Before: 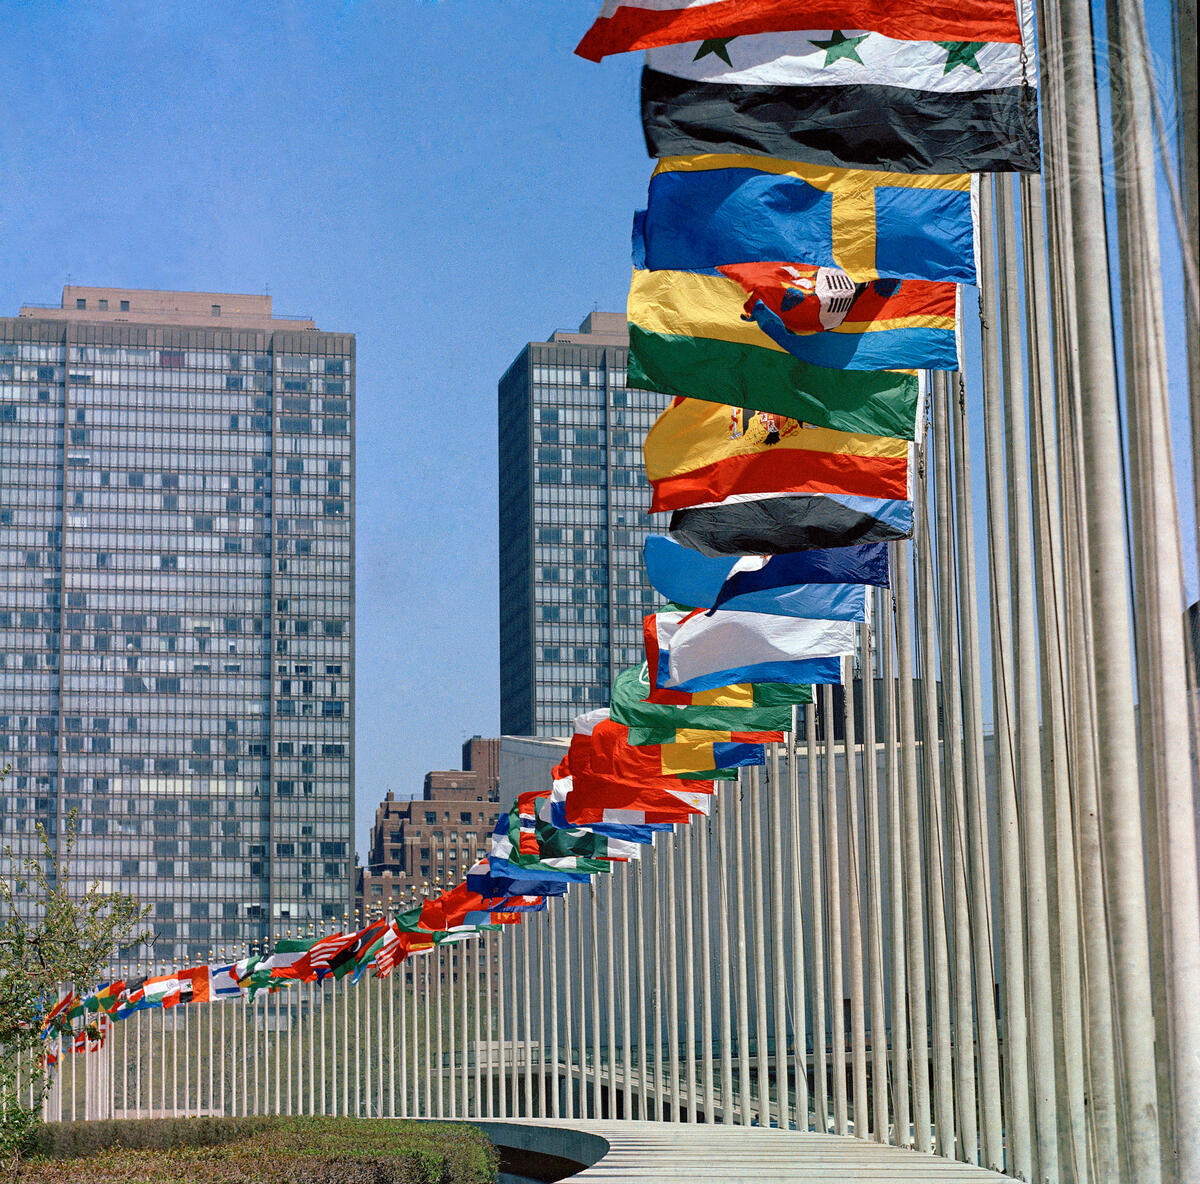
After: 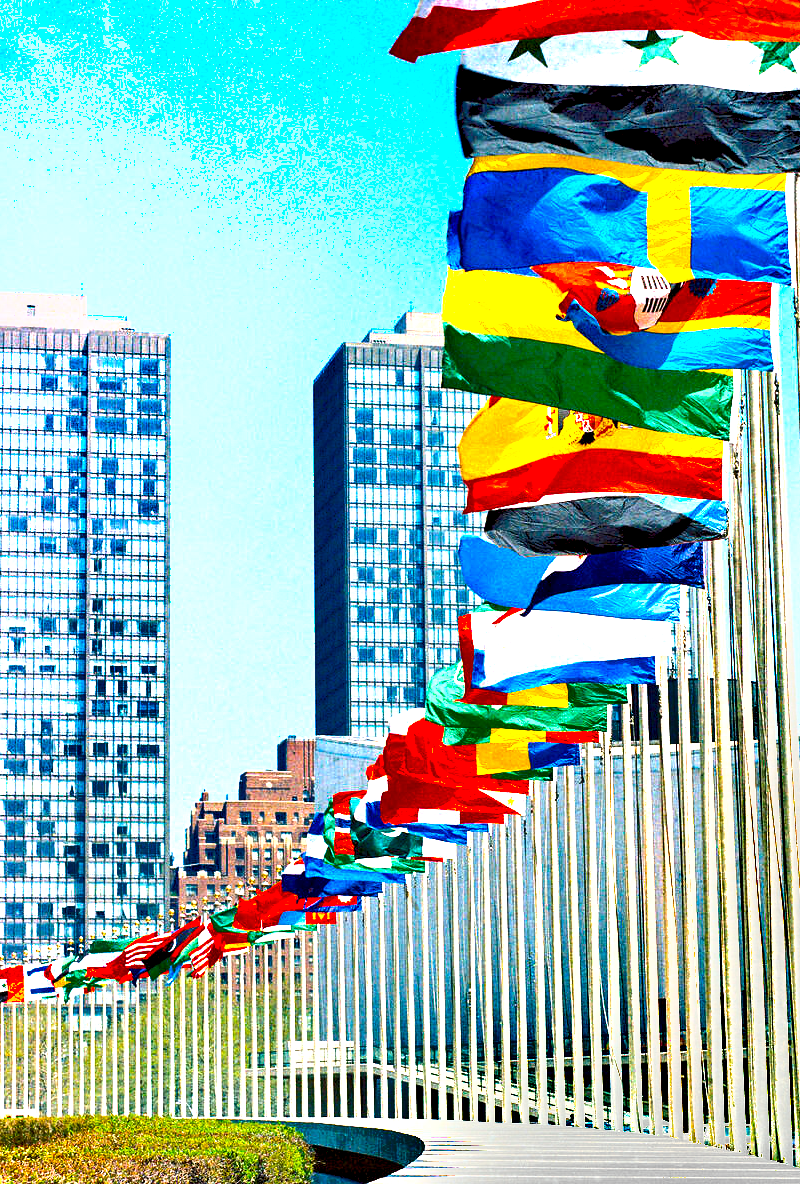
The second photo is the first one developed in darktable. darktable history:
local contrast: highlights 107%, shadows 99%, detail 120%, midtone range 0.2
crop and rotate: left 15.451%, right 17.869%
color balance rgb: perceptual saturation grading › global saturation 76.138%, perceptual saturation grading › shadows -30.431%, global vibrance 20%
shadows and highlights: shadows 52.43, soften with gaussian
exposure: black level correction 0.005, exposure 2.07 EV, compensate exposure bias true, compensate highlight preservation false
